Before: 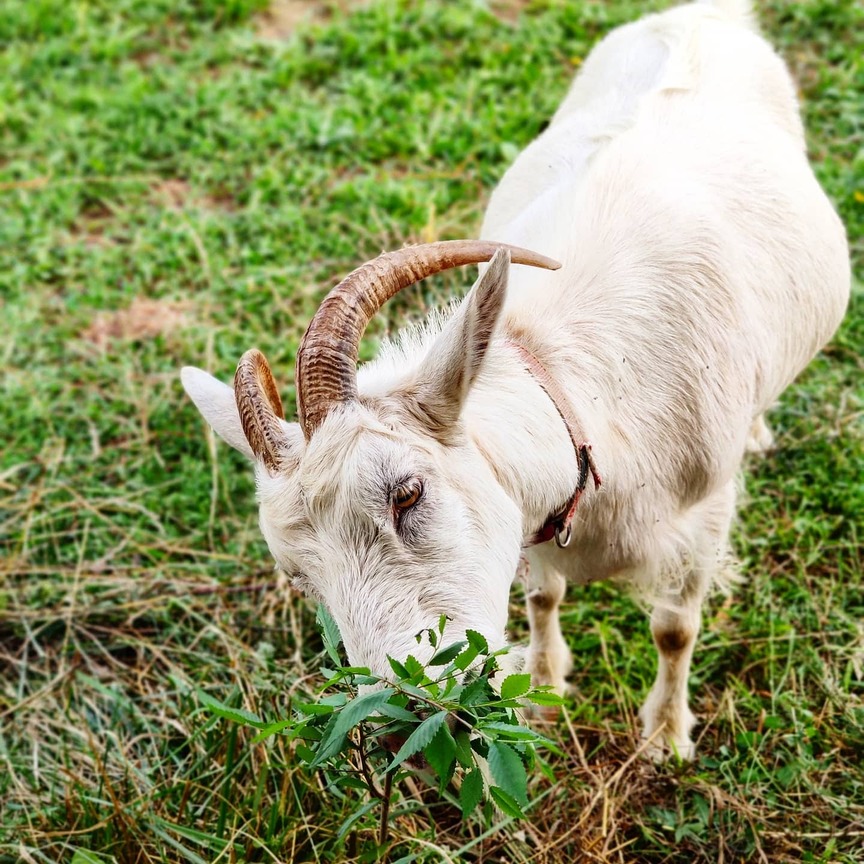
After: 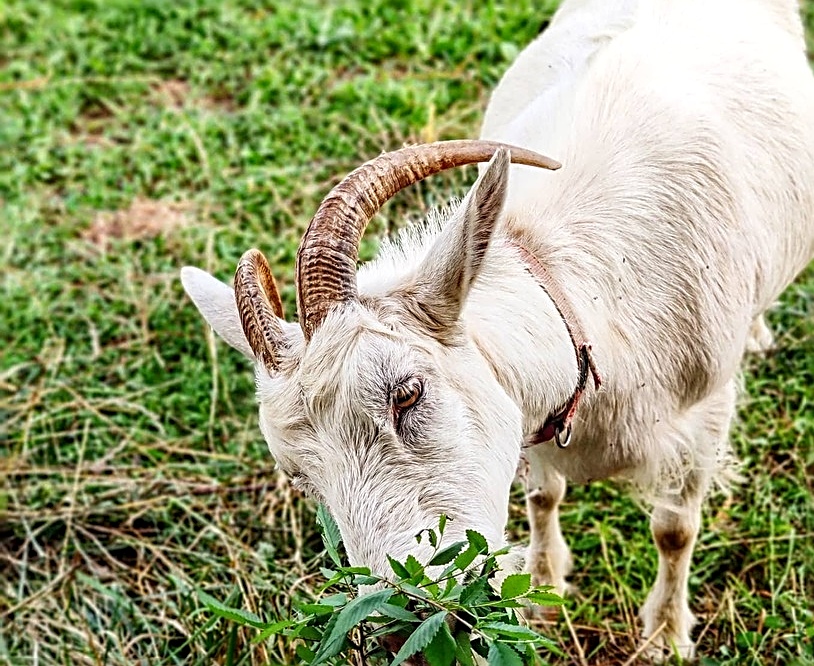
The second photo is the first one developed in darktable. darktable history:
local contrast: on, module defaults
crop and rotate: angle 0.03°, top 11.643%, right 5.651%, bottom 11.189%
sharpen: radius 2.817, amount 0.715
tone equalizer: on, module defaults
